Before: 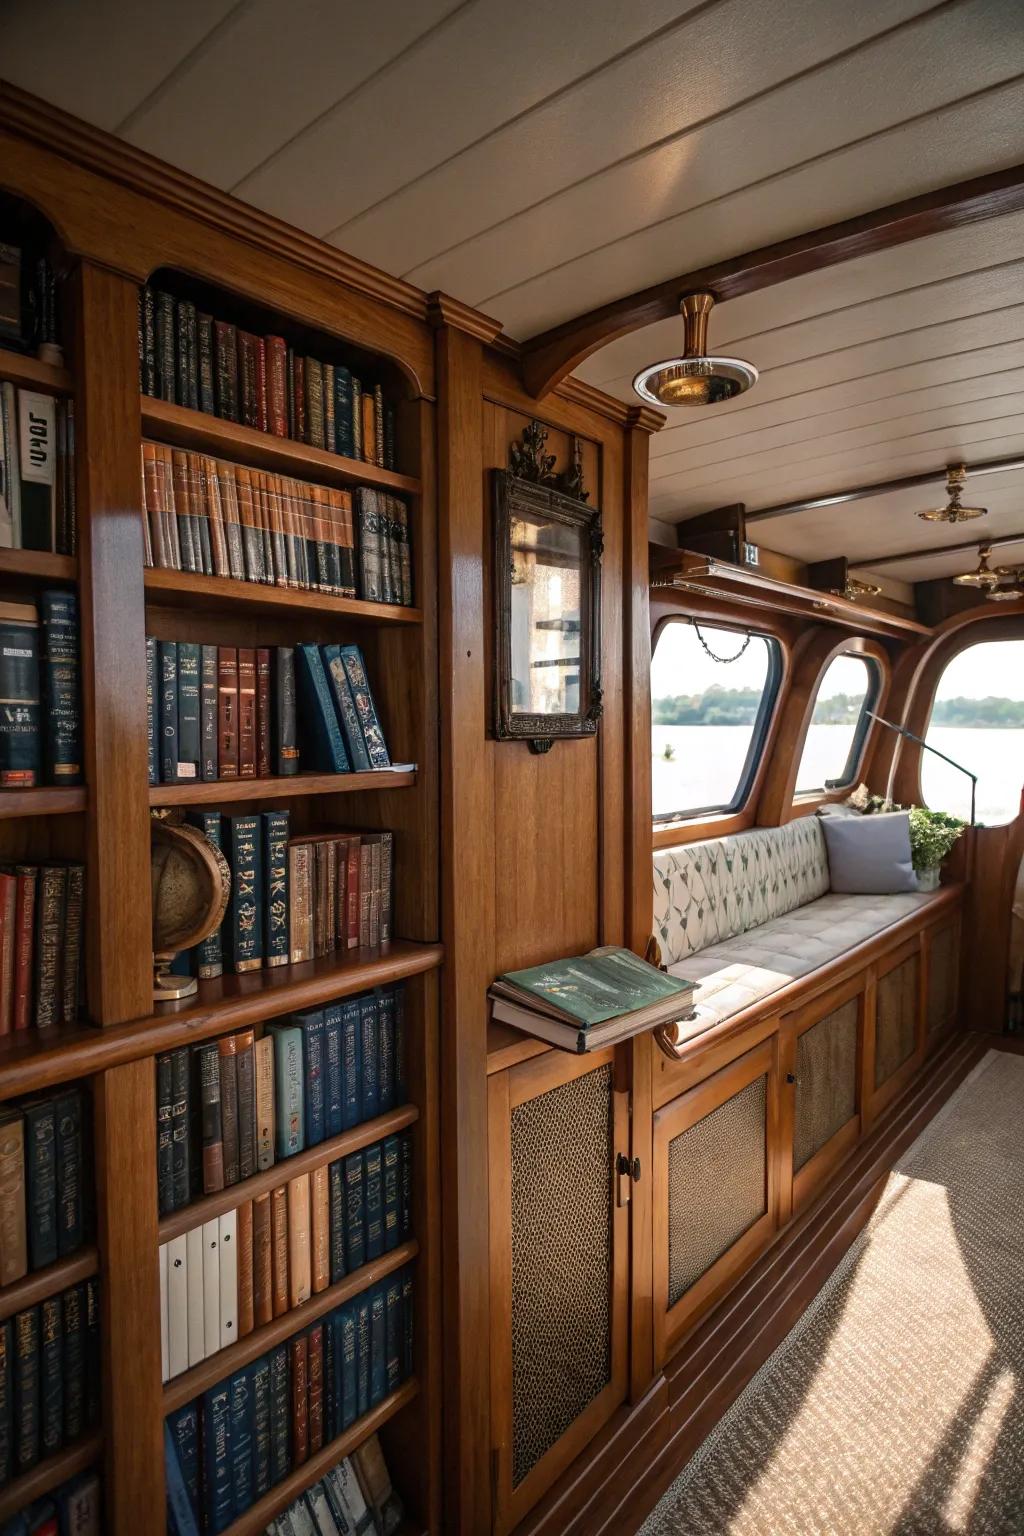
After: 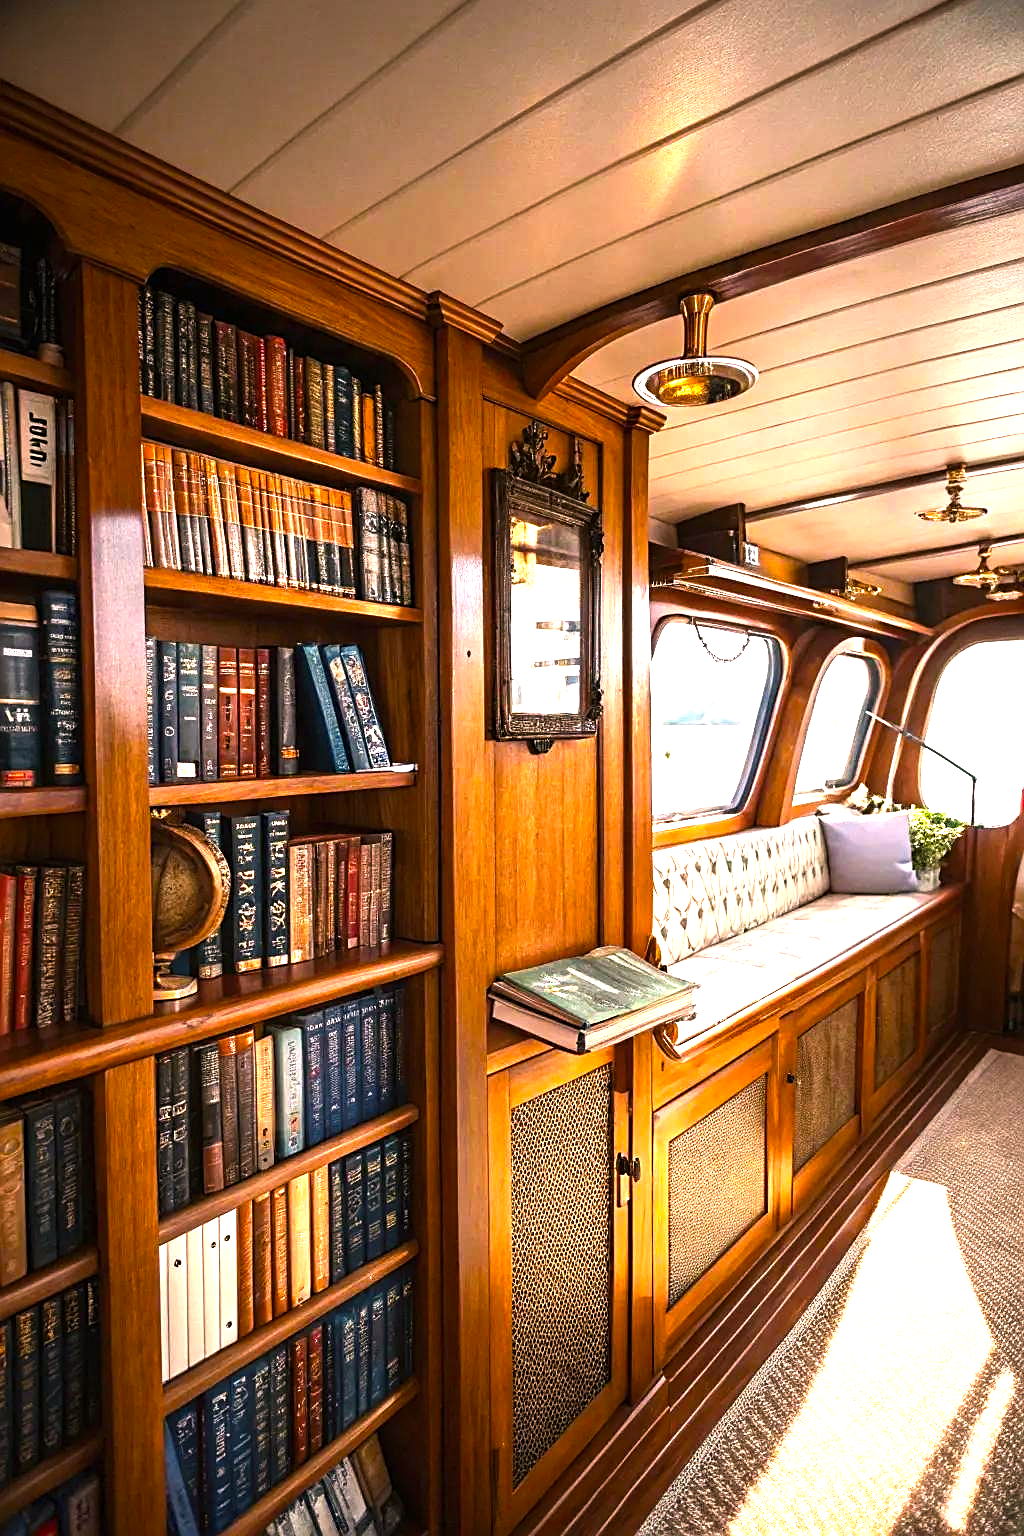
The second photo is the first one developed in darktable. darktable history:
sharpen: on, module defaults
tone equalizer: -8 EV -0.445 EV, -7 EV -0.417 EV, -6 EV -0.306 EV, -5 EV -0.236 EV, -3 EV 0.194 EV, -2 EV 0.339 EV, -1 EV 0.394 EV, +0 EV 0.398 EV
color correction: highlights a* 12.17, highlights b* 5.38
exposure: black level correction 0, exposure 0.95 EV, compensate highlight preservation false
color balance rgb: power › chroma 0.25%, power › hue 61.62°, global offset › hue 171.23°, perceptual saturation grading › global saturation 30.682%, perceptual brilliance grading › global brilliance 20.573%, perceptual brilliance grading › shadows -39.915%, contrast -9.399%
